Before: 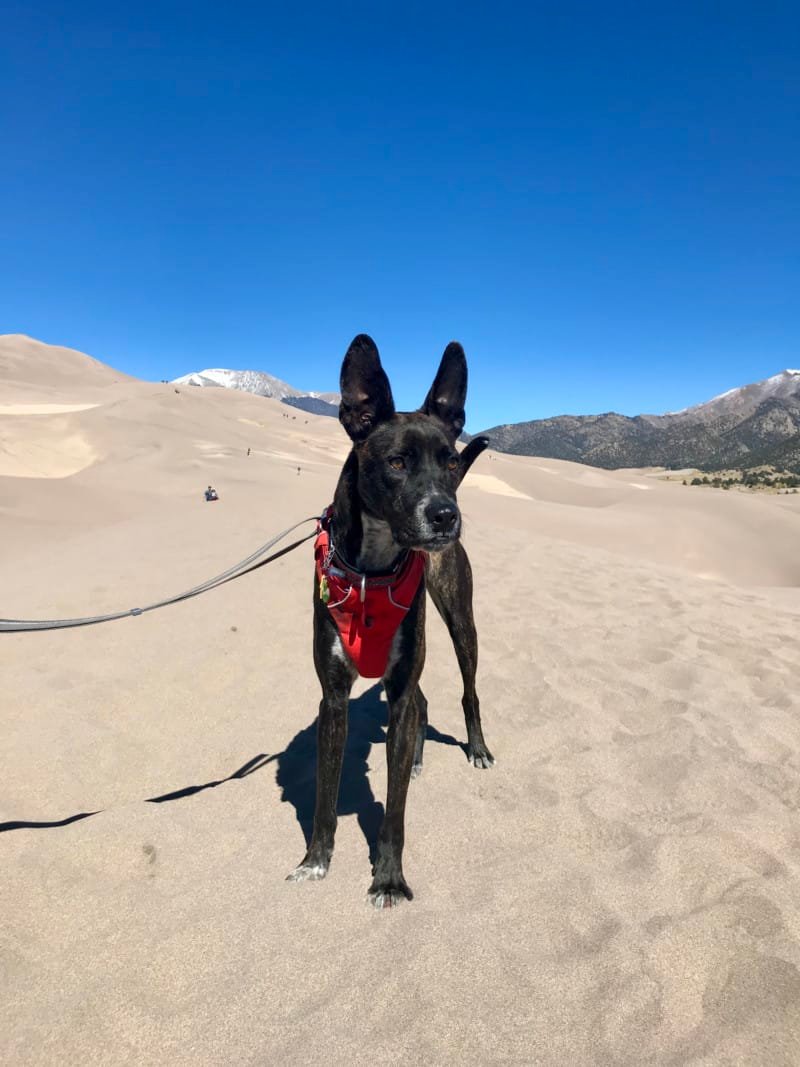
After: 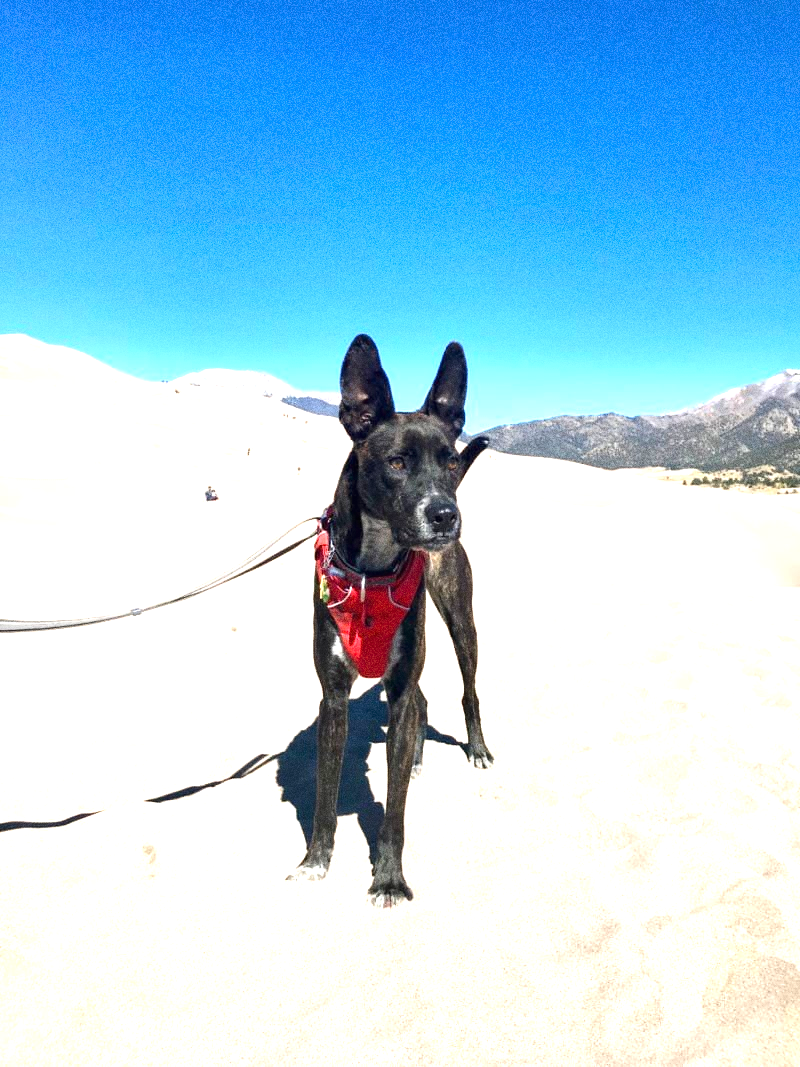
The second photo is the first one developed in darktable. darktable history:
grain: coarseness 0.09 ISO, strength 40%
exposure: black level correction 0, exposure 1.3 EV, compensate highlight preservation false
